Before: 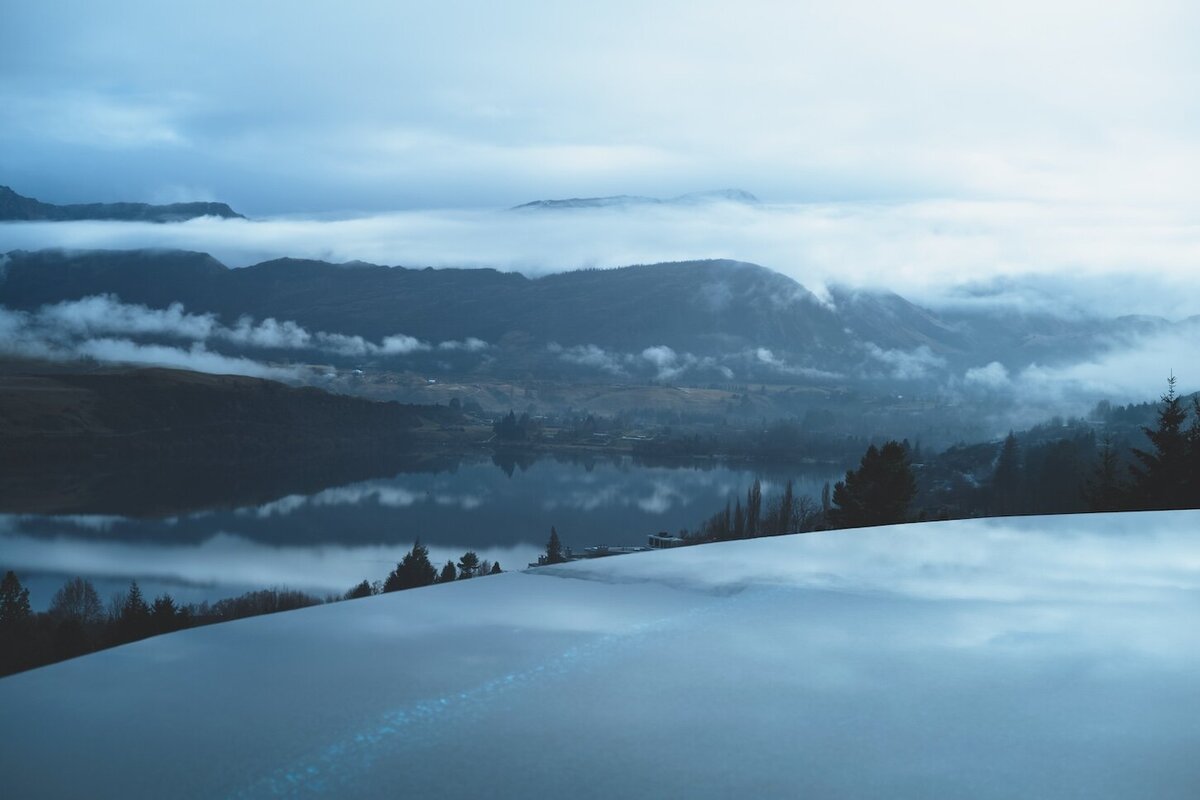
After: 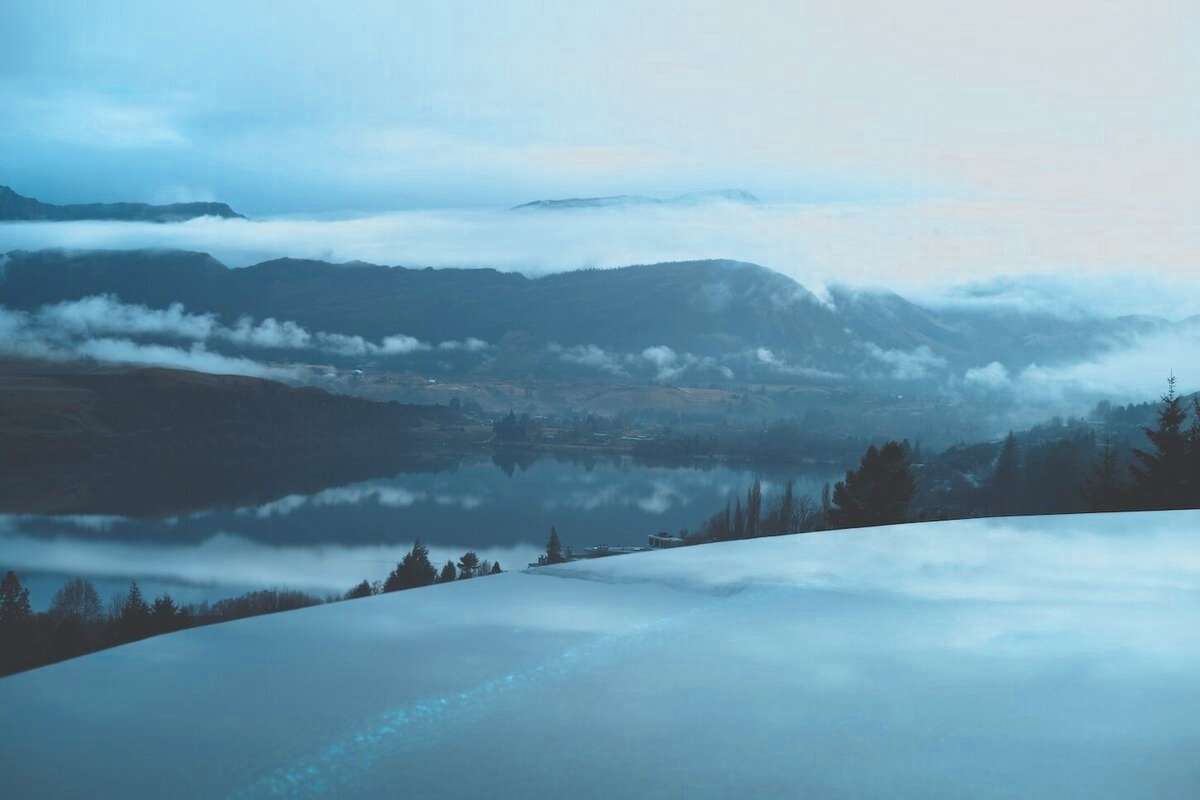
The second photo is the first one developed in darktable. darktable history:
contrast brightness saturation: contrast -0.206, saturation 0.185
color balance rgb: shadows lift › chroma 1.366%, shadows lift › hue 257.88°, linear chroma grading › global chroma 0.509%, perceptual saturation grading › global saturation -3.17%
color zones: curves: ch0 [(0.018, 0.548) (0.197, 0.654) (0.425, 0.447) (0.605, 0.658) (0.732, 0.579)]; ch1 [(0.105, 0.531) (0.224, 0.531) (0.386, 0.39) (0.618, 0.456) (0.732, 0.456) (0.956, 0.421)]; ch2 [(0.039, 0.583) (0.215, 0.465) (0.399, 0.544) (0.465, 0.548) (0.614, 0.447) (0.724, 0.43) (0.882, 0.623) (0.956, 0.632)]
